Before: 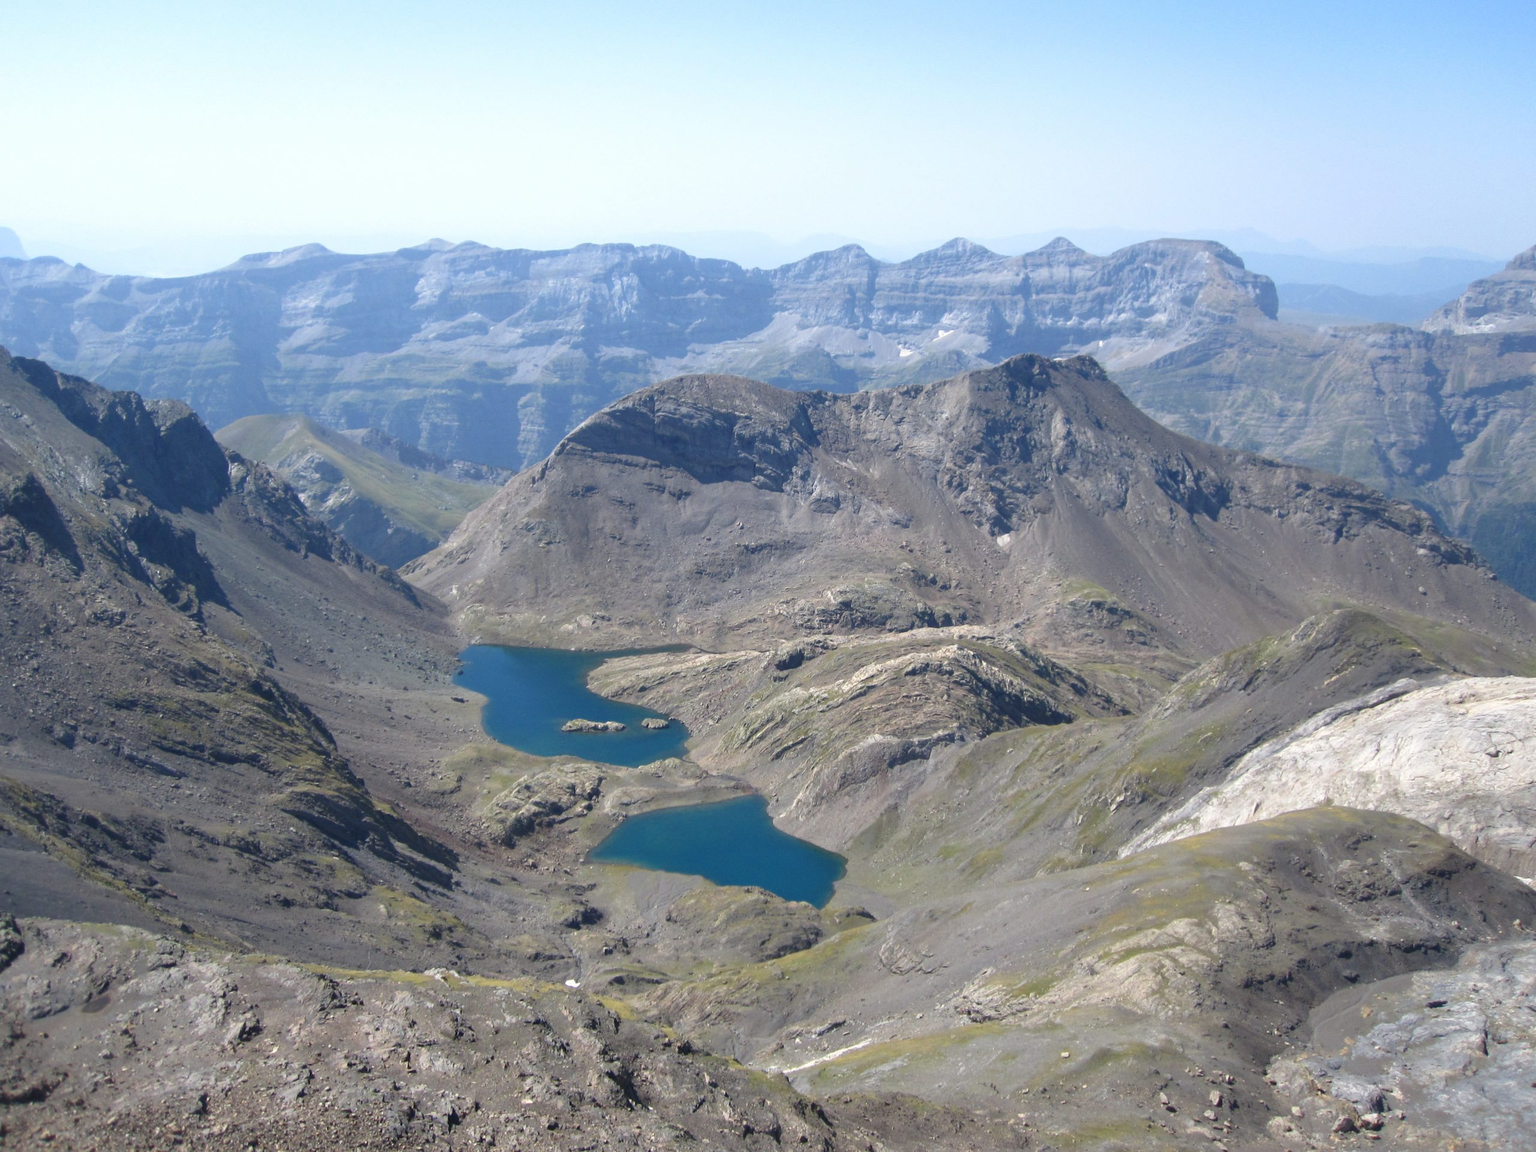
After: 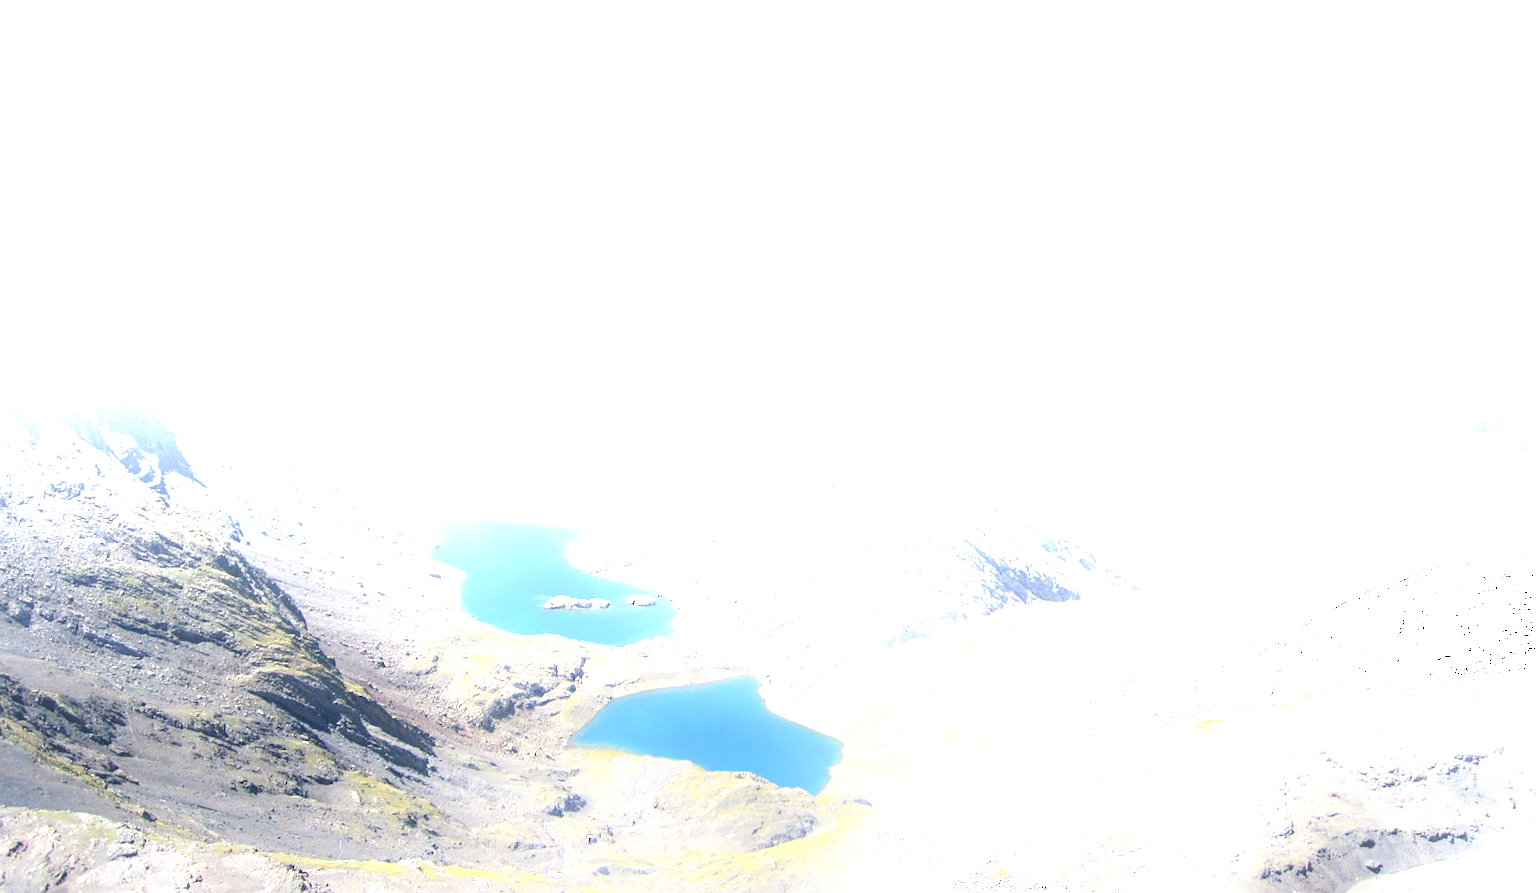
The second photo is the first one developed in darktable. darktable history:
color balance rgb: shadows lift › chroma 0.76%, shadows lift › hue 114.57°, perceptual saturation grading › global saturation 10.612%, global vibrance 23.83%
sharpen: on, module defaults
crop and rotate: left 2.99%, top 13.325%, right 1.95%, bottom 12.901%
contrast brightness saturation: saturation -0.067
local contrast: on, module defaults
tone equalizer: -8 EV -0.712 EV, -7 EV -0.718 EV, -6 EV -0.606 EV, -5 EV -0.399 EV, -3 EV 0.401 EV, -2 EV 0.6 EV, -1 EV 0.687 EV, +0 EV 0.757 EV
exposure: exposure 0.608 EV, compensate highlight preservation false
shadows and highlights: shadows -89.38, highlights 91.22, soften with gaussian
